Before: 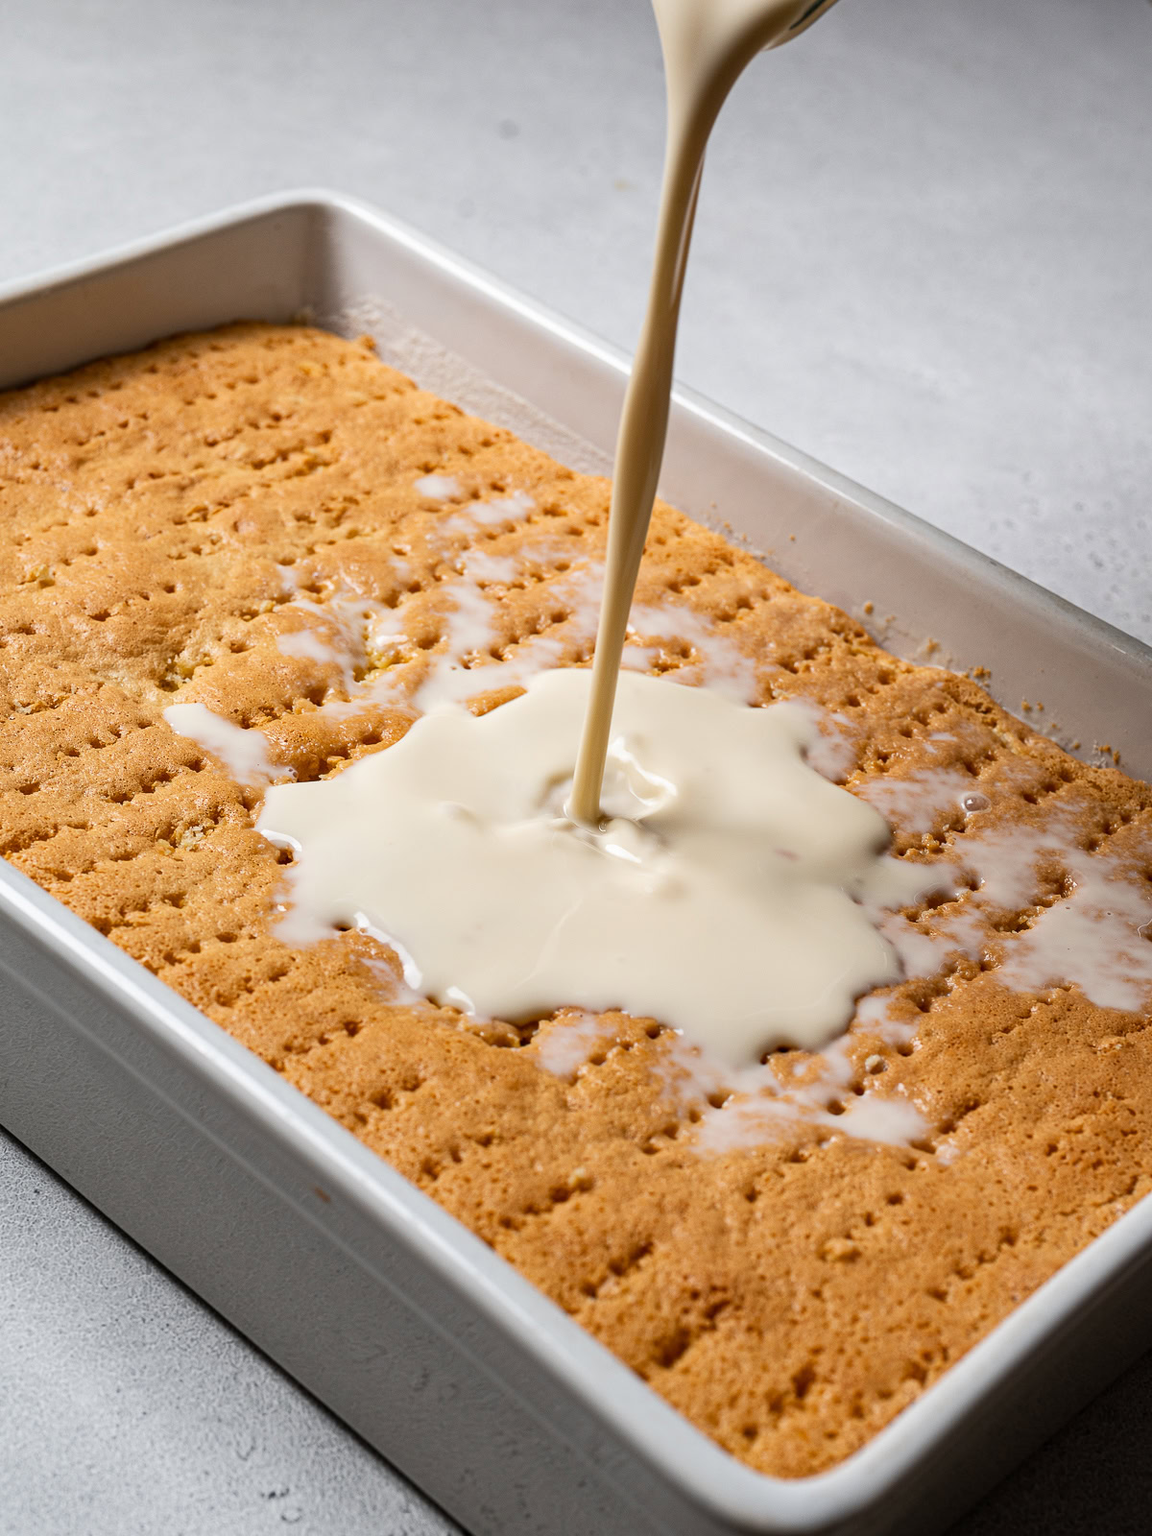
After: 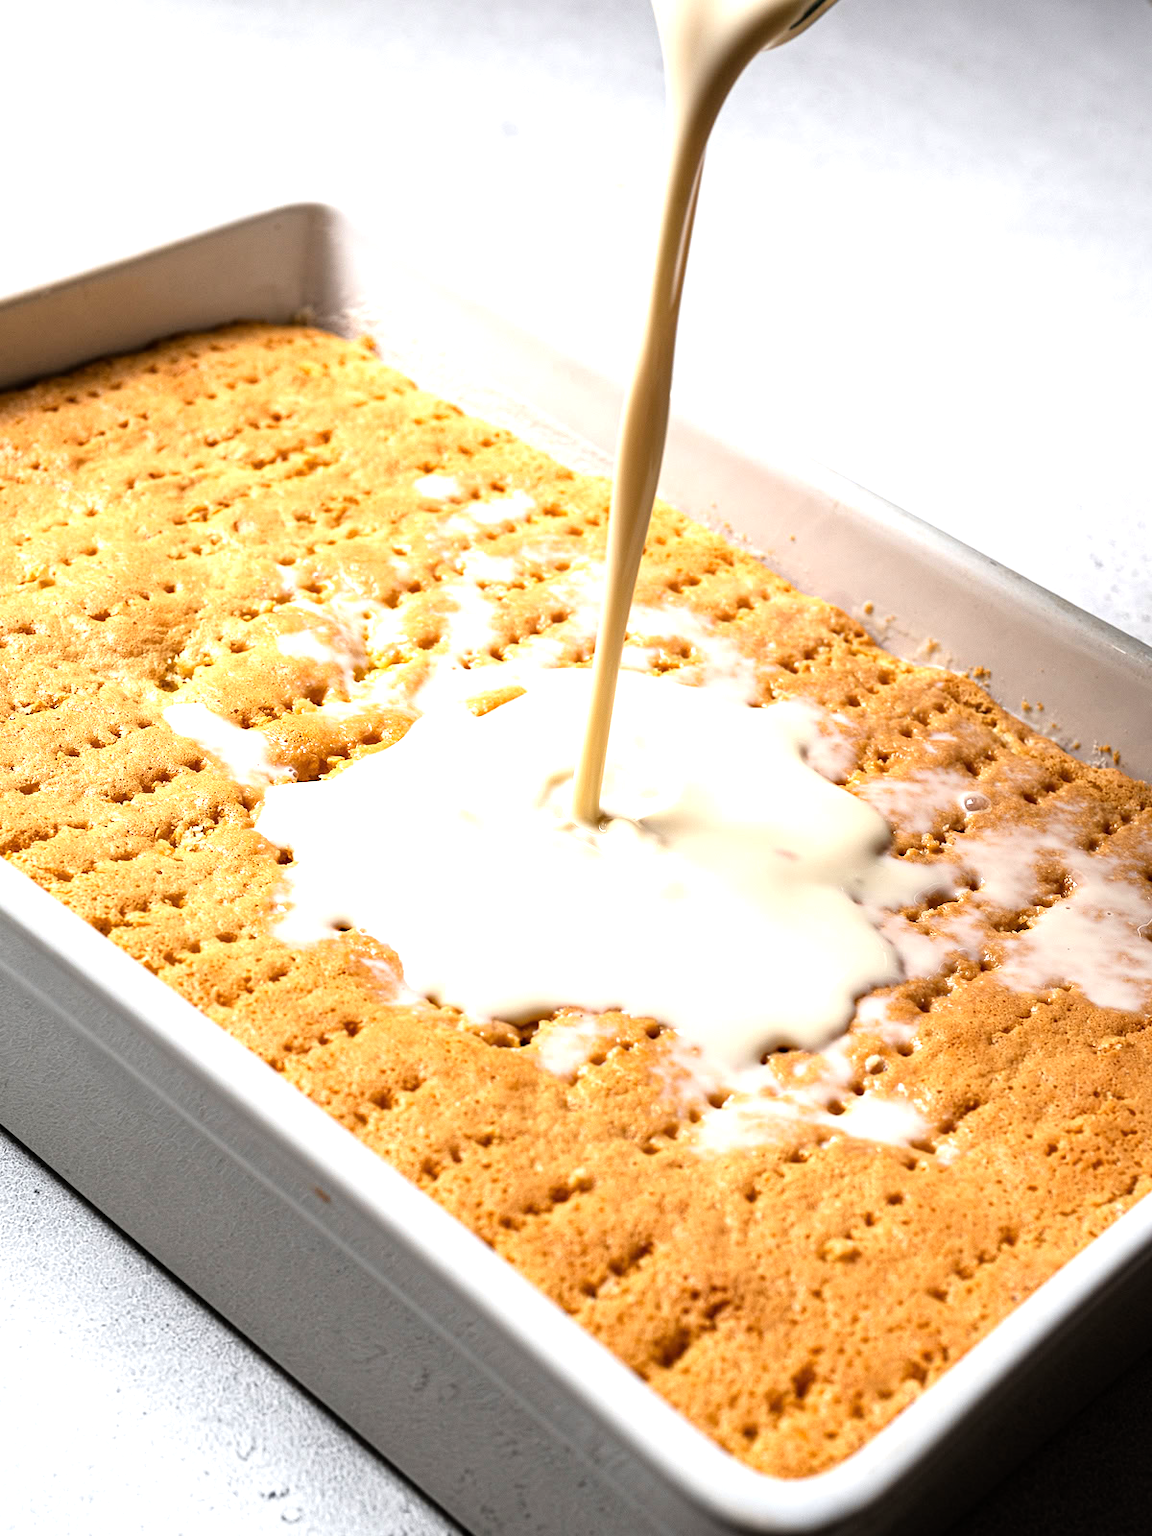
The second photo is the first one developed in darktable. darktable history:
tone equalizer: -8 EV -1.09 EV, -7 EV -1.03 EV, -6 EV -0.833 EV, -5 EV -0.548 EV, -3 EV 0.585 EV, -2 EV 0.885 EV, -1 EV 1 EV, +0 EV 1.06 EV, mask exposure compensation -0.51 EV
